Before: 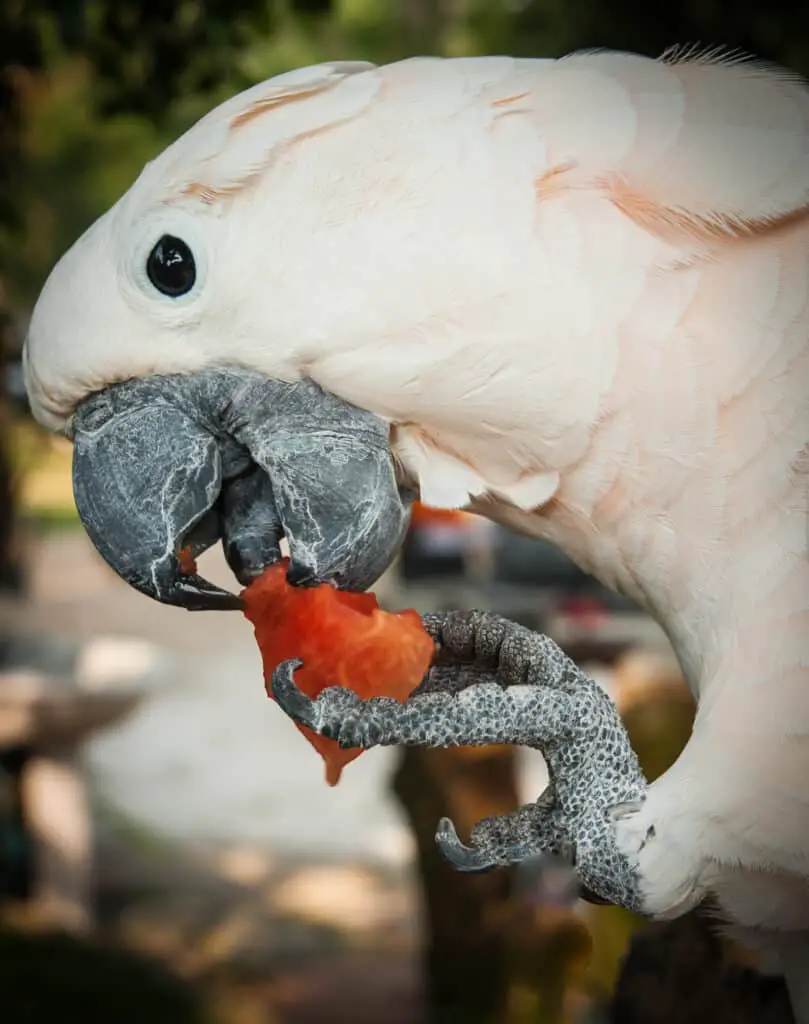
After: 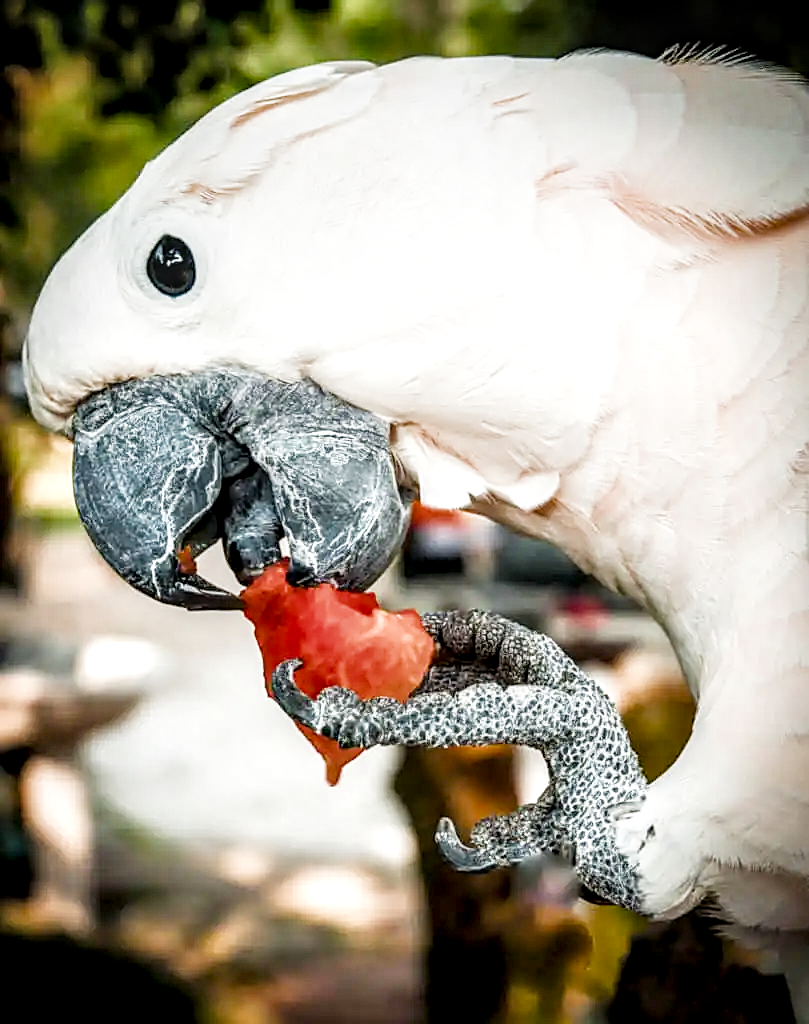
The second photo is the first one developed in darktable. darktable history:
color balance rgb: perceptual saturation grading › global saturation 20%, perceptual saturation grading › highlights -50%, perceptual saturation grading › shadows 30%
sharpen: on, module defaults
filmic rgb: middle gray luminance 9.23%, black relative exposure -10.55 EV, white relative exposure 3.45 EV, threshold 6 EV, target black luminance 0%, hardness 5.98, latitude 59.69%, contrast 1.087, highlights saturation mix 5%, shadows ↔ highlights balance 29.23%, add noise in highlights 0, color science v3 (2019), use custom middle-gray values true, iterations of high-quality reconstruction 0, contrast in highlights soft, enable highlight reconstruction true
local contrast: detail 160%
